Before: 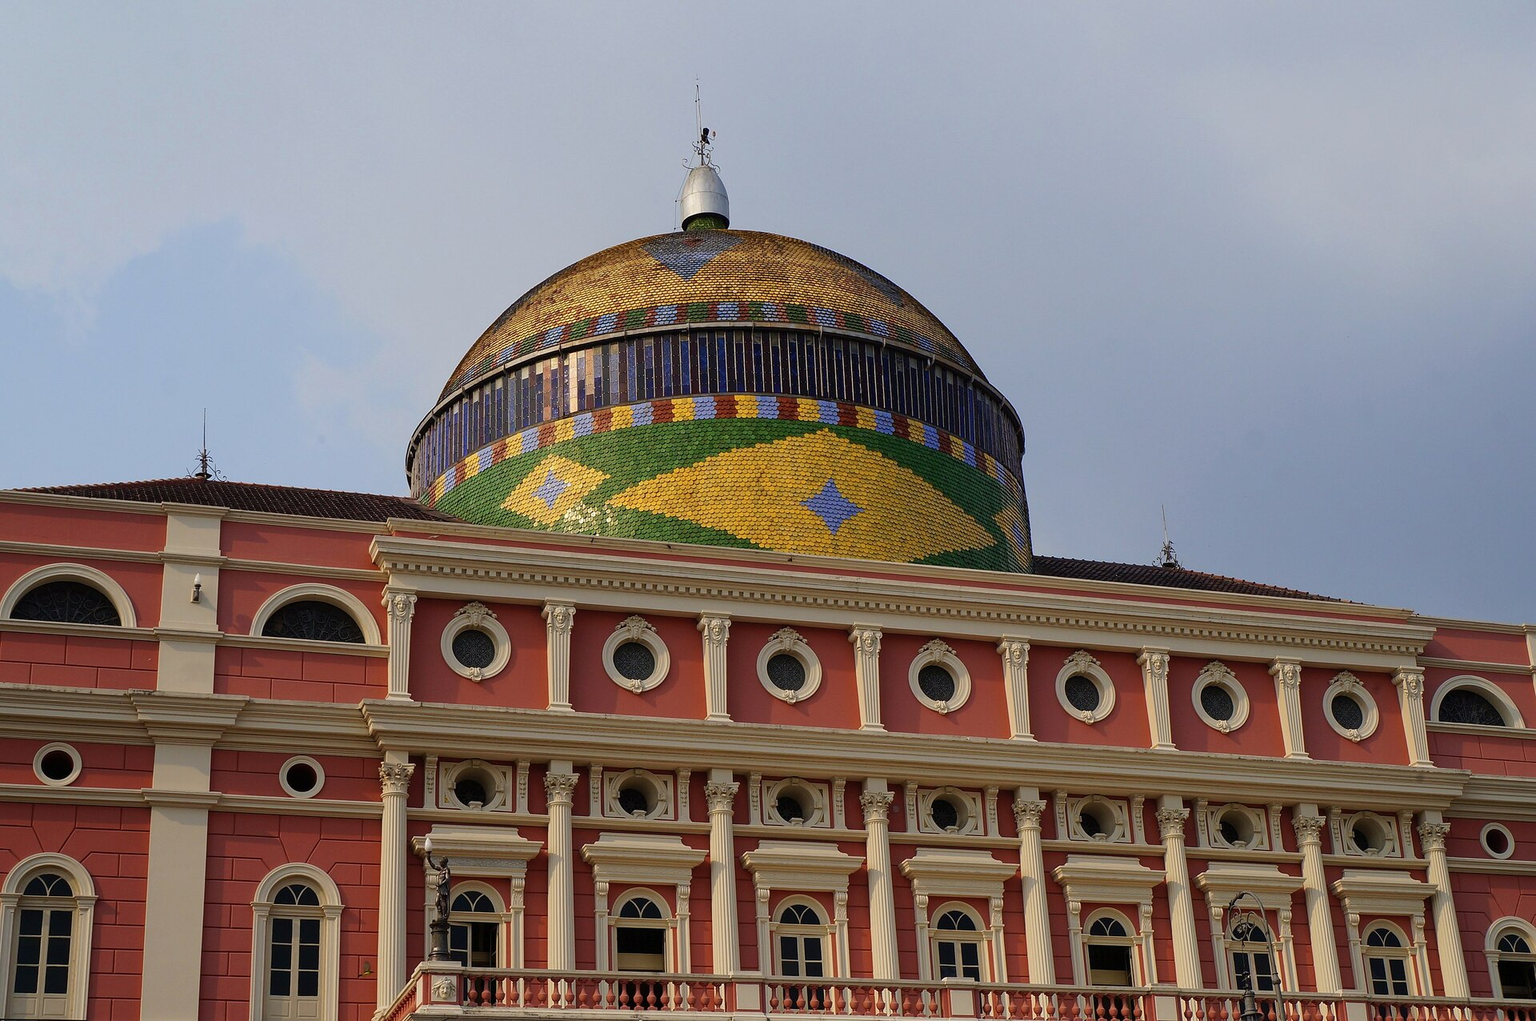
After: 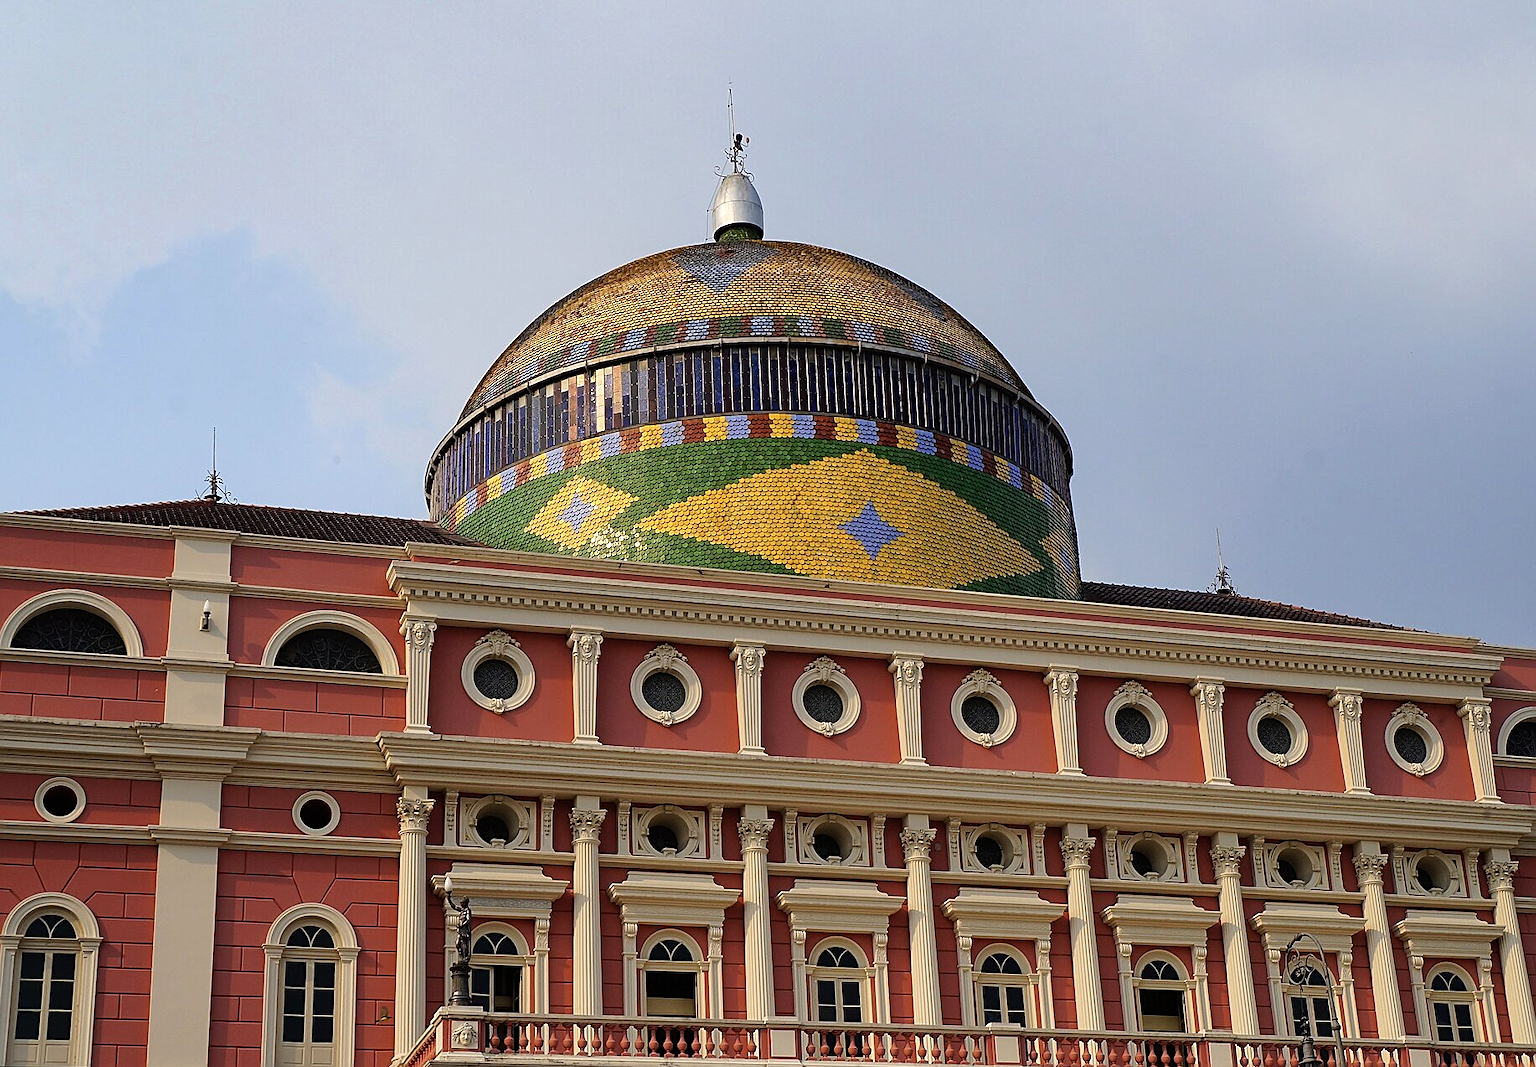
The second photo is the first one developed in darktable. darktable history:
sharpen: on, module defaults
tone equalizer: -8 EV -0.425 EV, -7 EV -0.402 EV, -6 EV -0.321 EV, -5 EV -0.199 EV, -3 EV 0.247 EV, -2 EV 0.315 EV, -1 EV 0.391 EV, +0 EV 0.441 EV, mask exposure compensation -0.512 EV
shadows and highlights: shadows 31.79, highlights -31.94, soften with gaussian
crop: right 4.475%, bottom 0.025%
